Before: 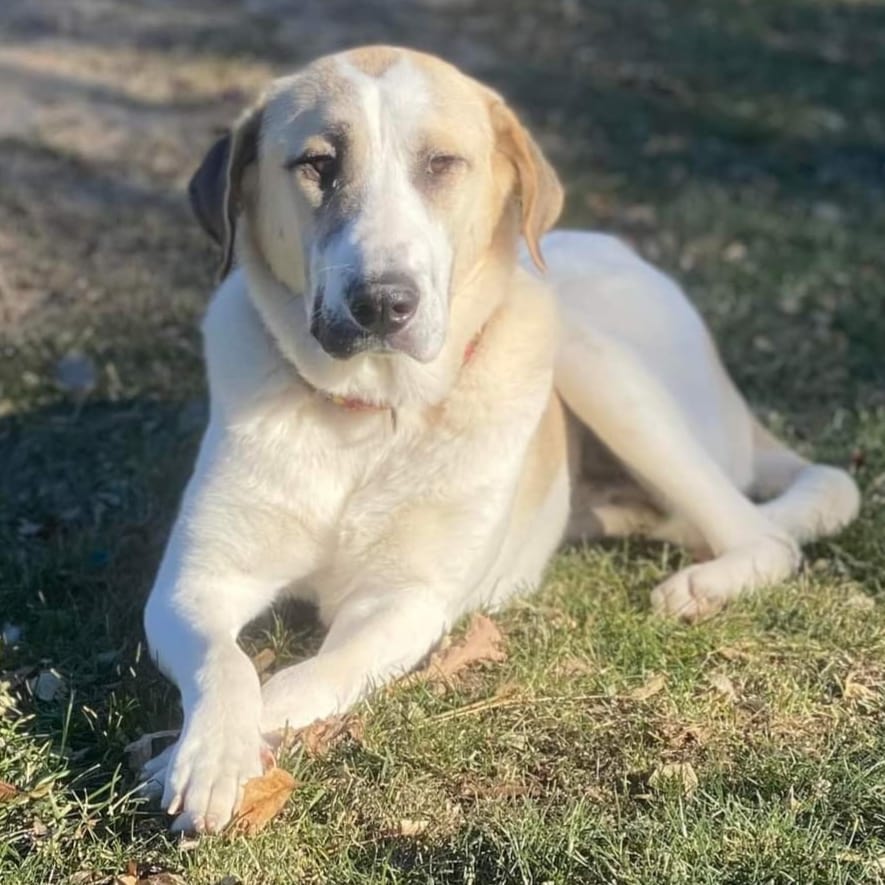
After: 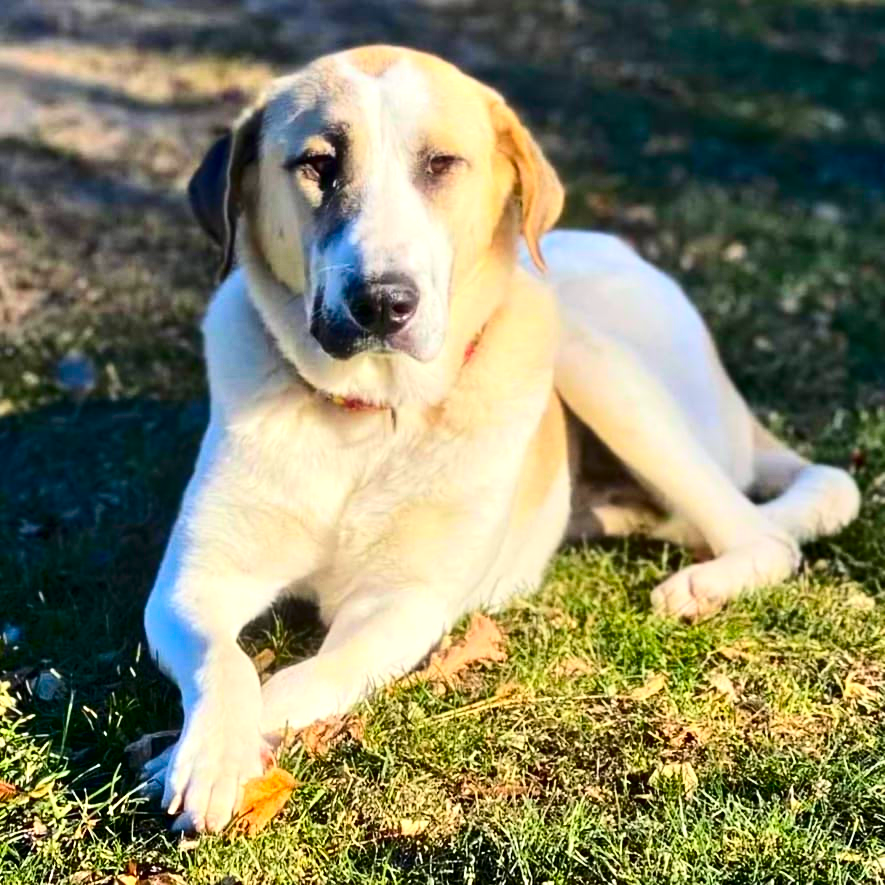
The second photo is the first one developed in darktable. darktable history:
contrast equalizer: octaves 7, y [[0.6 ×6], [0.55 ×6], [0 ×6], [0 ×6], [0 ×6]]
contrast brightness saturation: contrast 0.262, brightness 0.015, saturation 0.865
